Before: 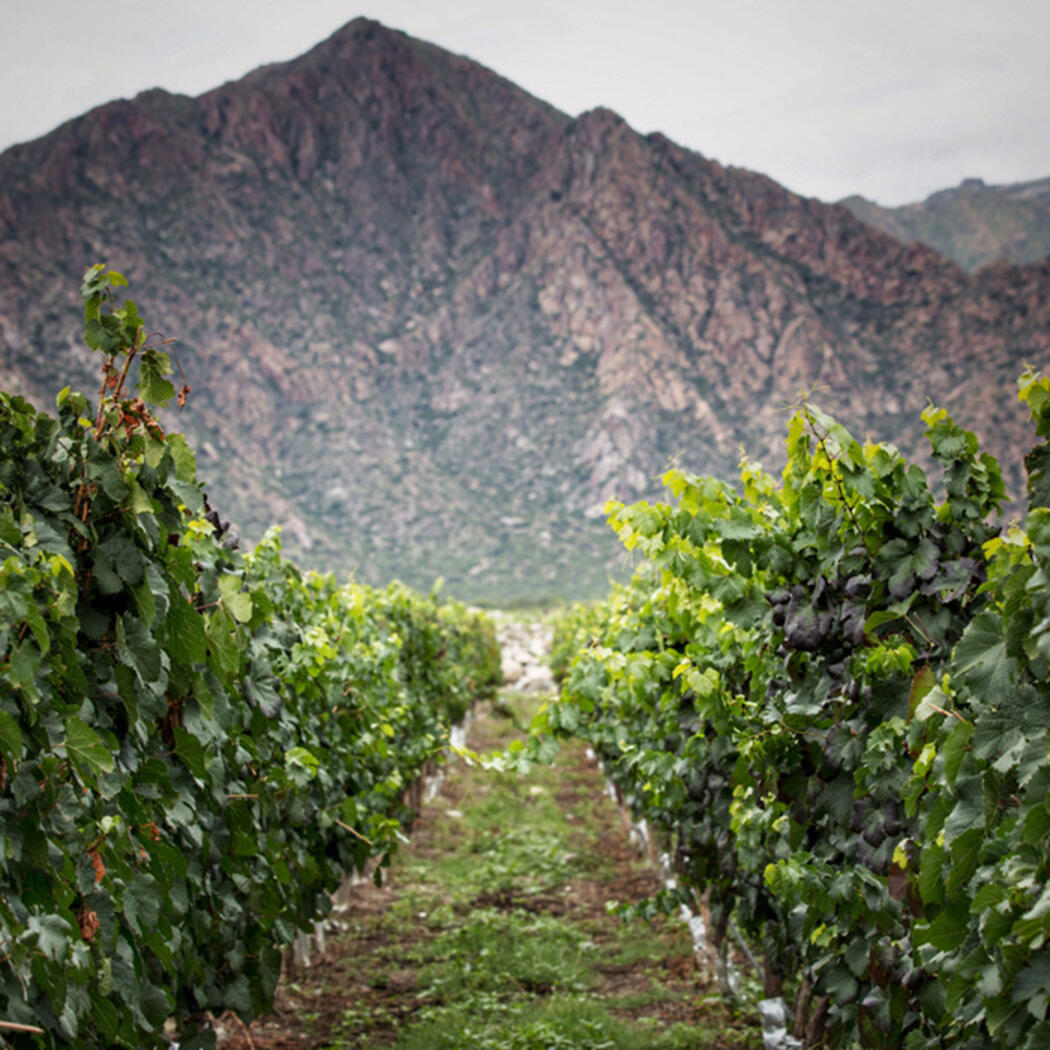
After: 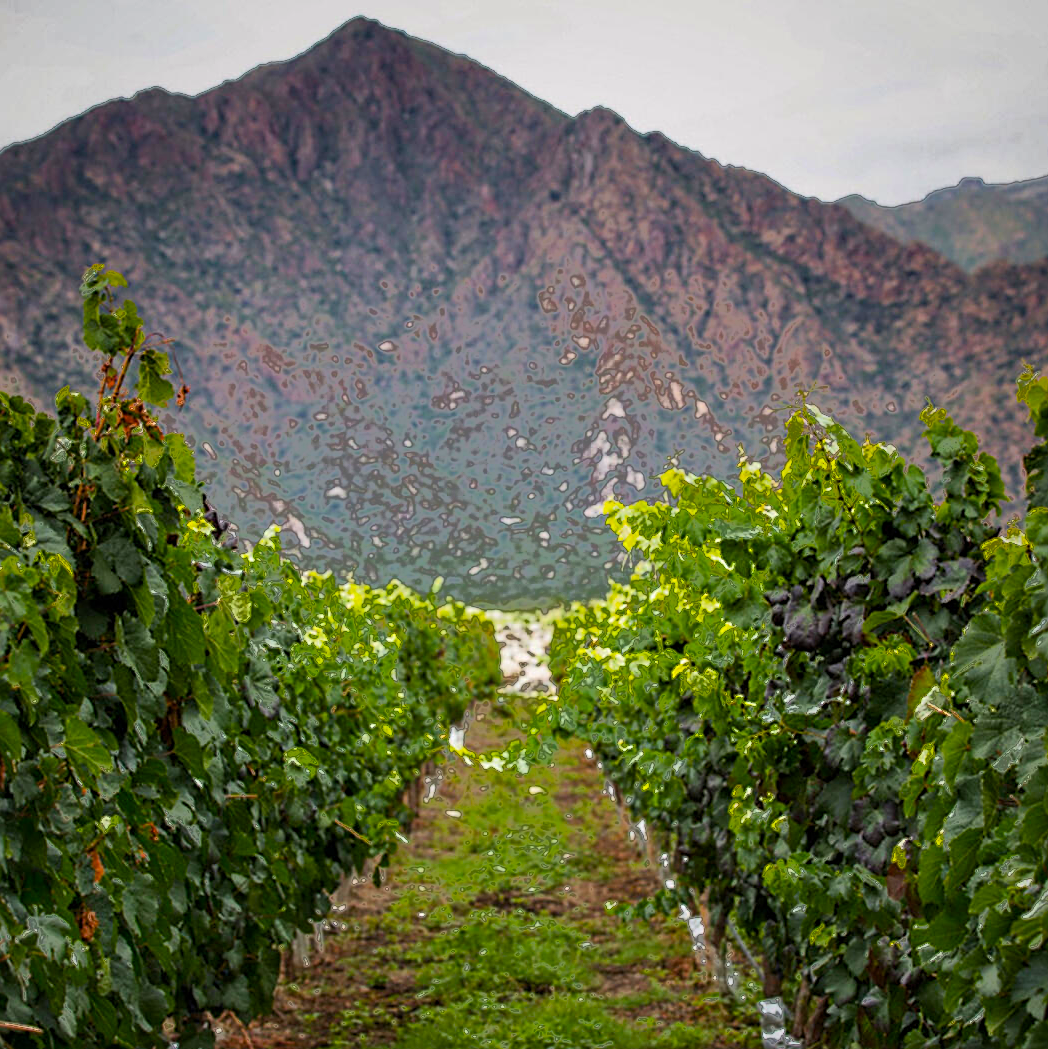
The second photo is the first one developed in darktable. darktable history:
exposure: exposure -0.064 EV, compensate highlight preservation false
sharpen: radius 1.967
crop and rotate: left 0.126%
color balance rgb: linear chroma grading › global chroma 15%, perceptual saturation grading › global saturation 30%
fill light: exposure -0.73 EV, center 0.69, width 2.2
